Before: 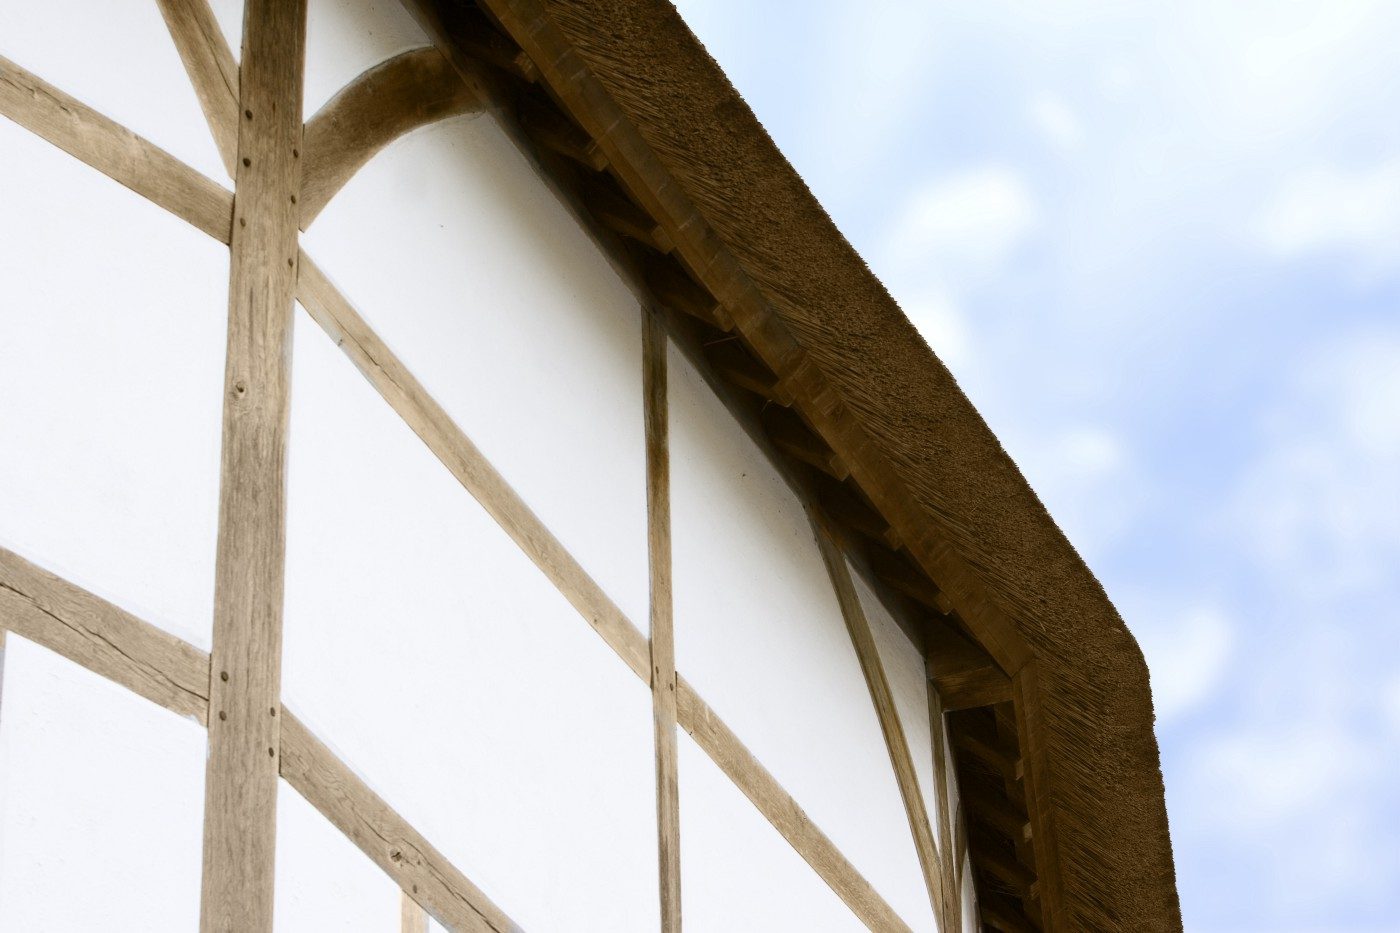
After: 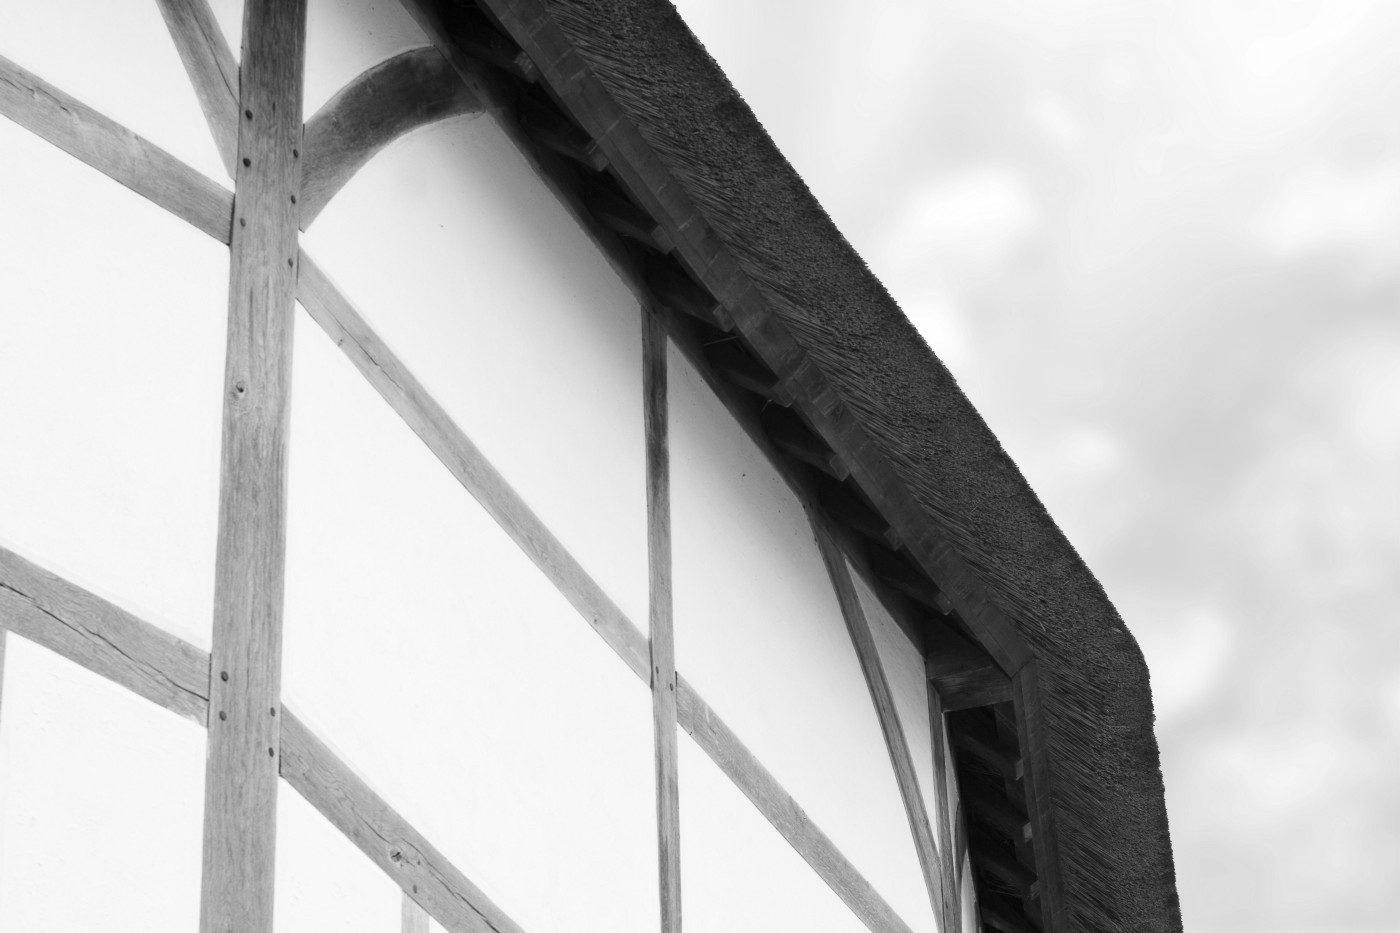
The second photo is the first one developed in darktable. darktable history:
monochrome: a -3.63, b -0.465
color balance rgb: perceptual saturation grading › global saturation 25%, perceptual brilliance grading › mid-tones 10%, perceptual brilliance grading › shadows 15%, global vibrance 20%
